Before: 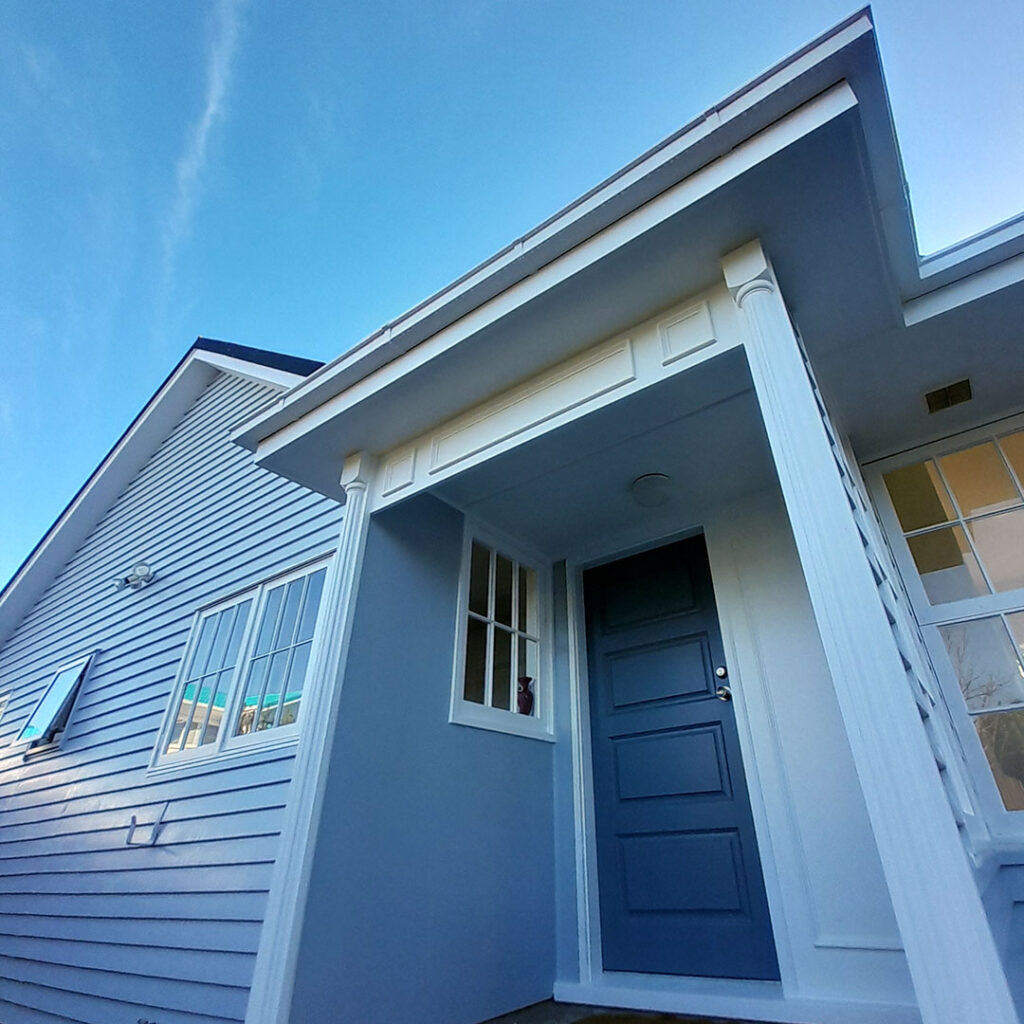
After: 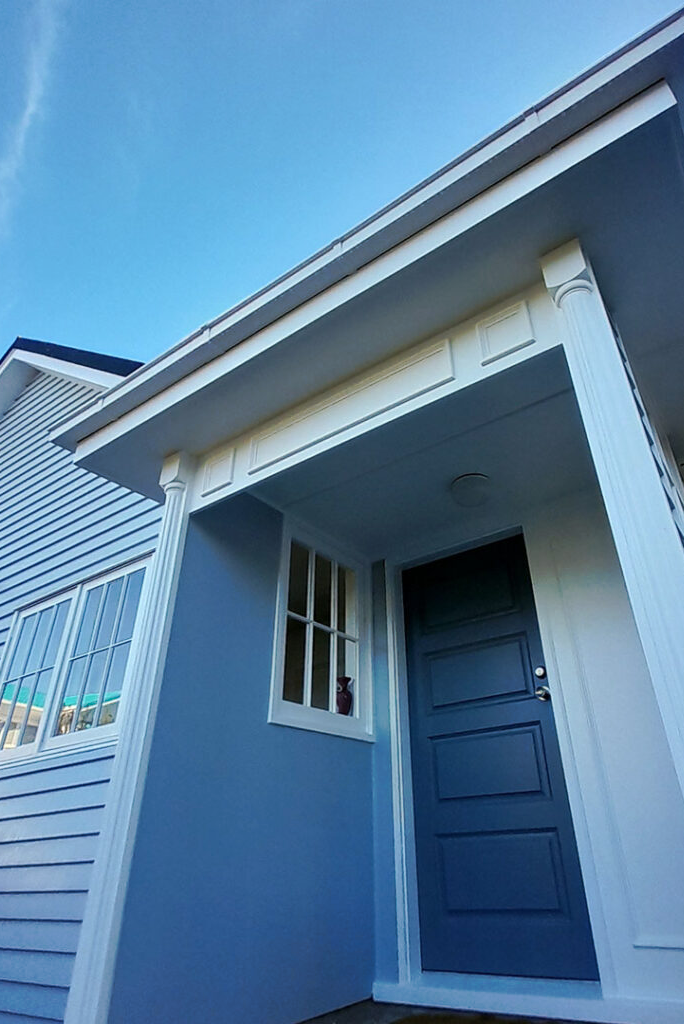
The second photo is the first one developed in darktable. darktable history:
tone curve: curves: ch0 [(0, 0) (0.003, 0.003) (0.011, 0.011) (0.025, 0.024) (0.044, 0.043) (0.069, 0.068) (0.1, 0.098) (0.136, 0.133) (0.177, 0.173) (0.224, 0.22) (0.277, 0.271) (0.335, 0.328) (0.399, 0.39) (0.468, 0.458) (0.543, 0.563) (0.623, 0.64) (0.709, 0.722) (0.801, 0.809) (0.898, 0.902) (1, 1)], preserve colors none
crop and rotate: left 17.732%, right 15.423%
